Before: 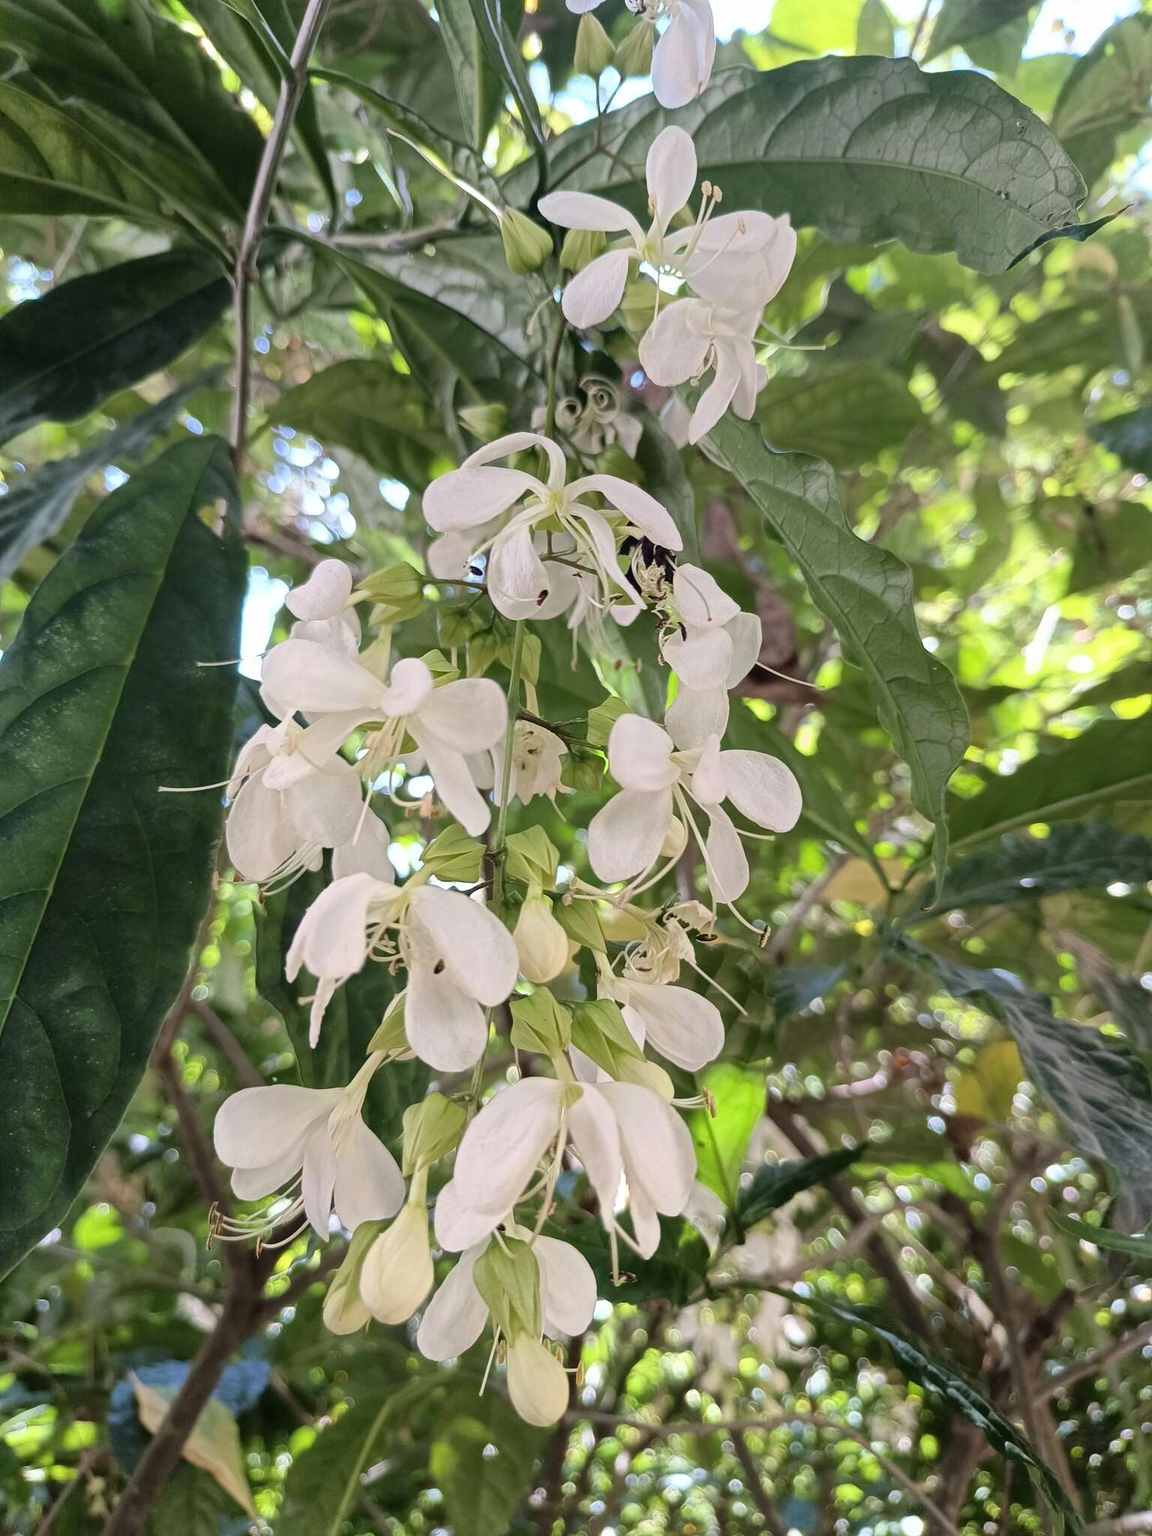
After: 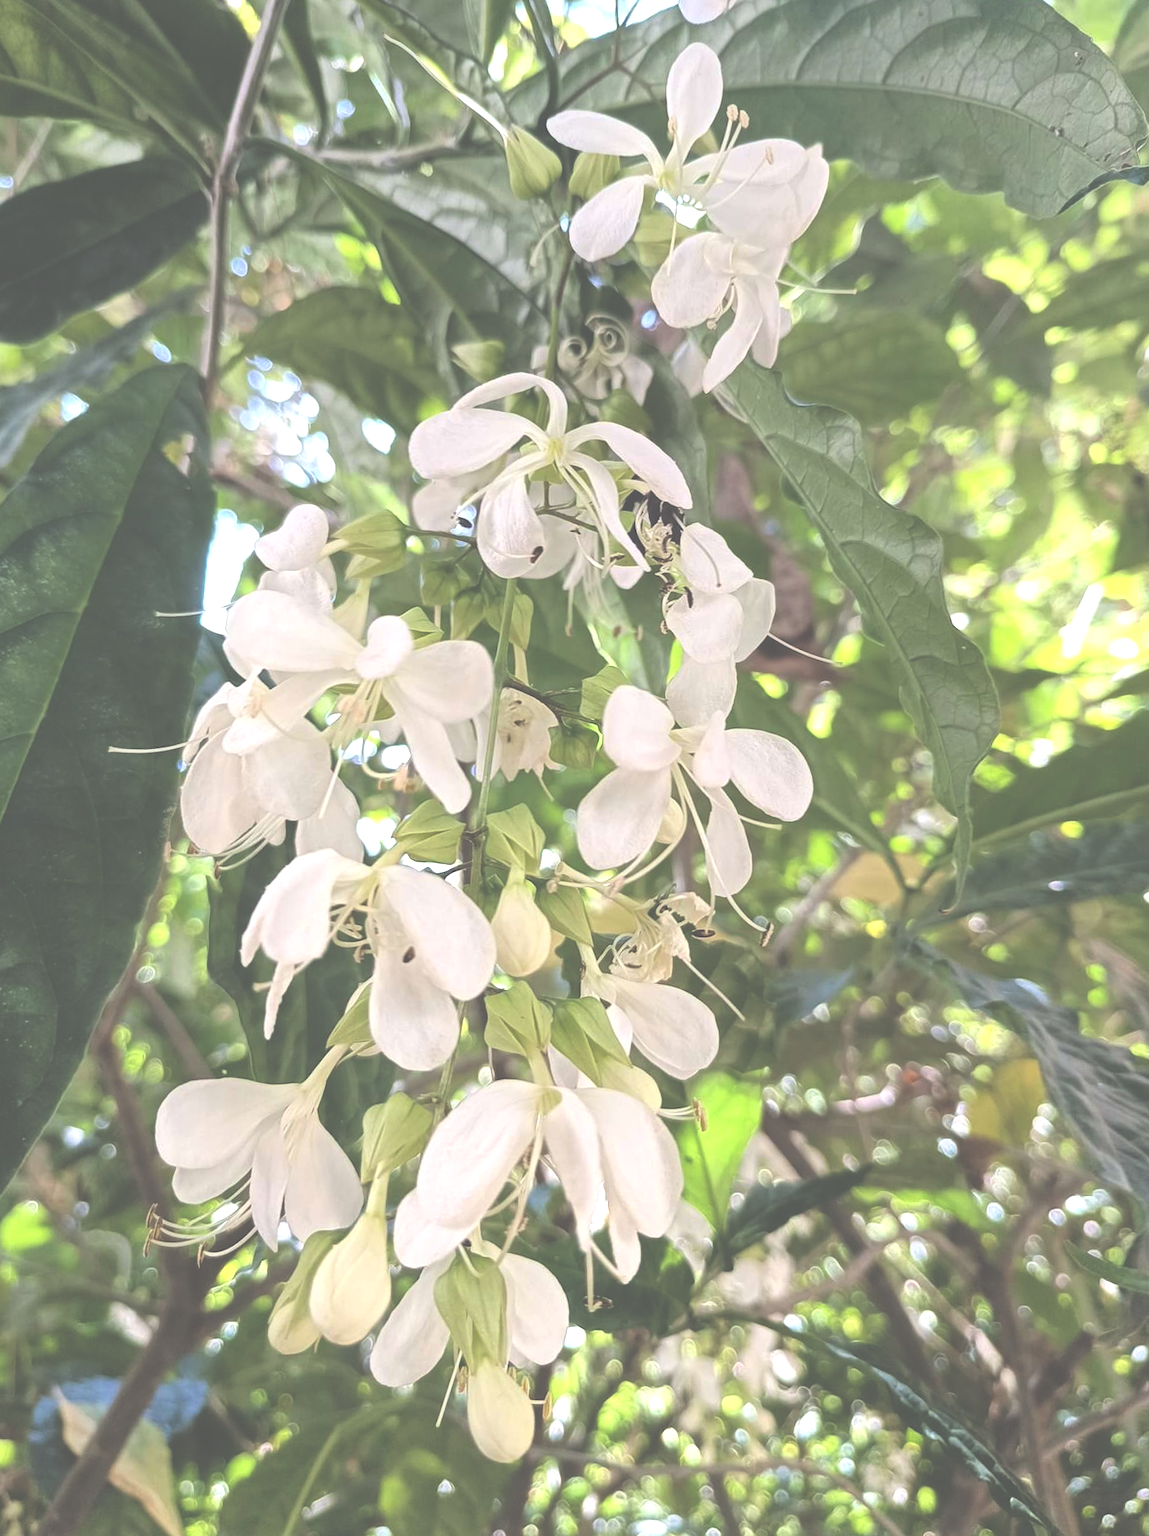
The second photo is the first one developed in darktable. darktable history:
crop and rotate: angle -2.05°, left 3.085%, top 3.882%, right 1.625%, bottom 0.575%
exposure: black level correction -0.071, exposure 0.502 EV, compensate exposure bias true, compensate highlight preservation false
